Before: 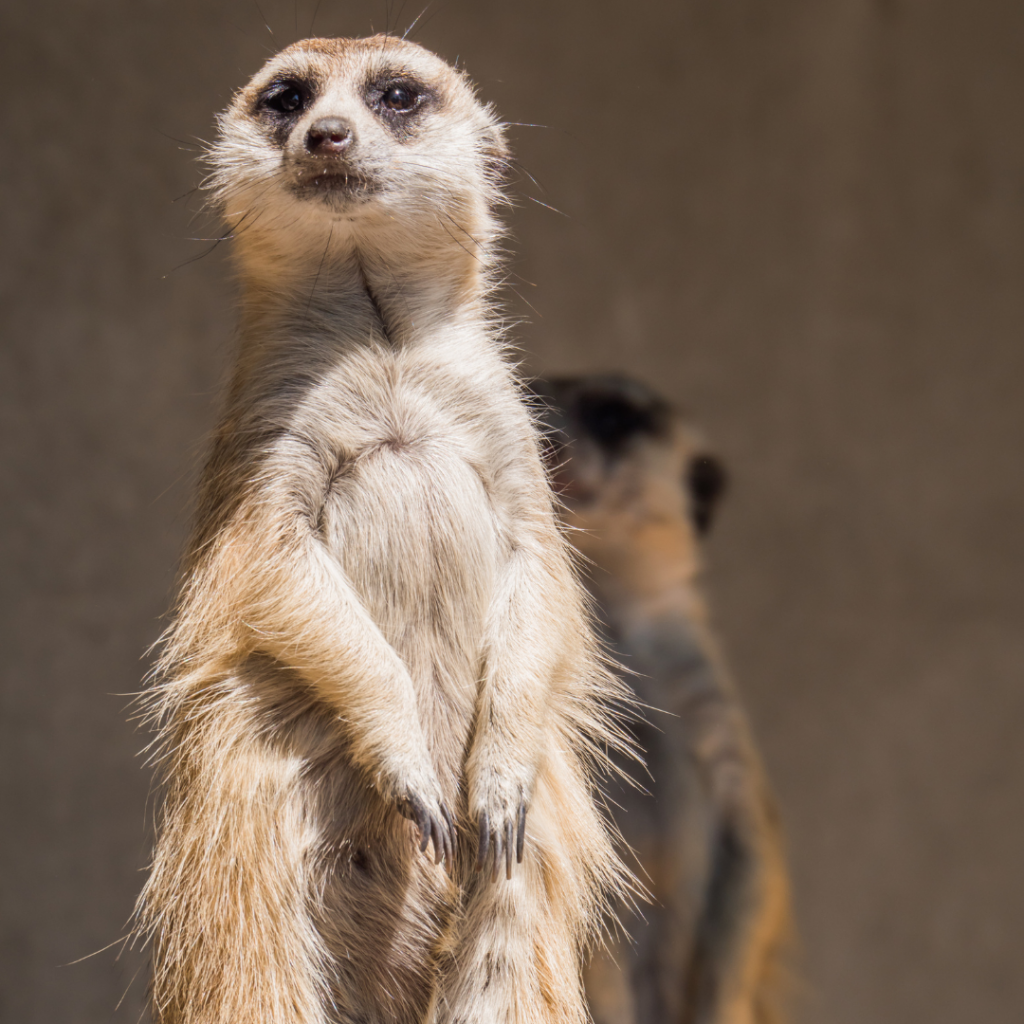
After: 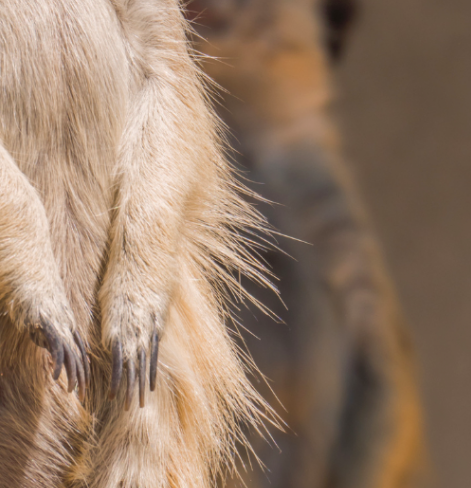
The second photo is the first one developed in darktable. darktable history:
crop: left 35.868%, top 46.142%, right 18.108%, bottom 6.142%
shadows and highlights: on, module defaults
color balance rgb: highlights gain › chroma 1.038%, highlights gain › hue 53.46°, perceptual saturation grading › global saturation 10.338%
